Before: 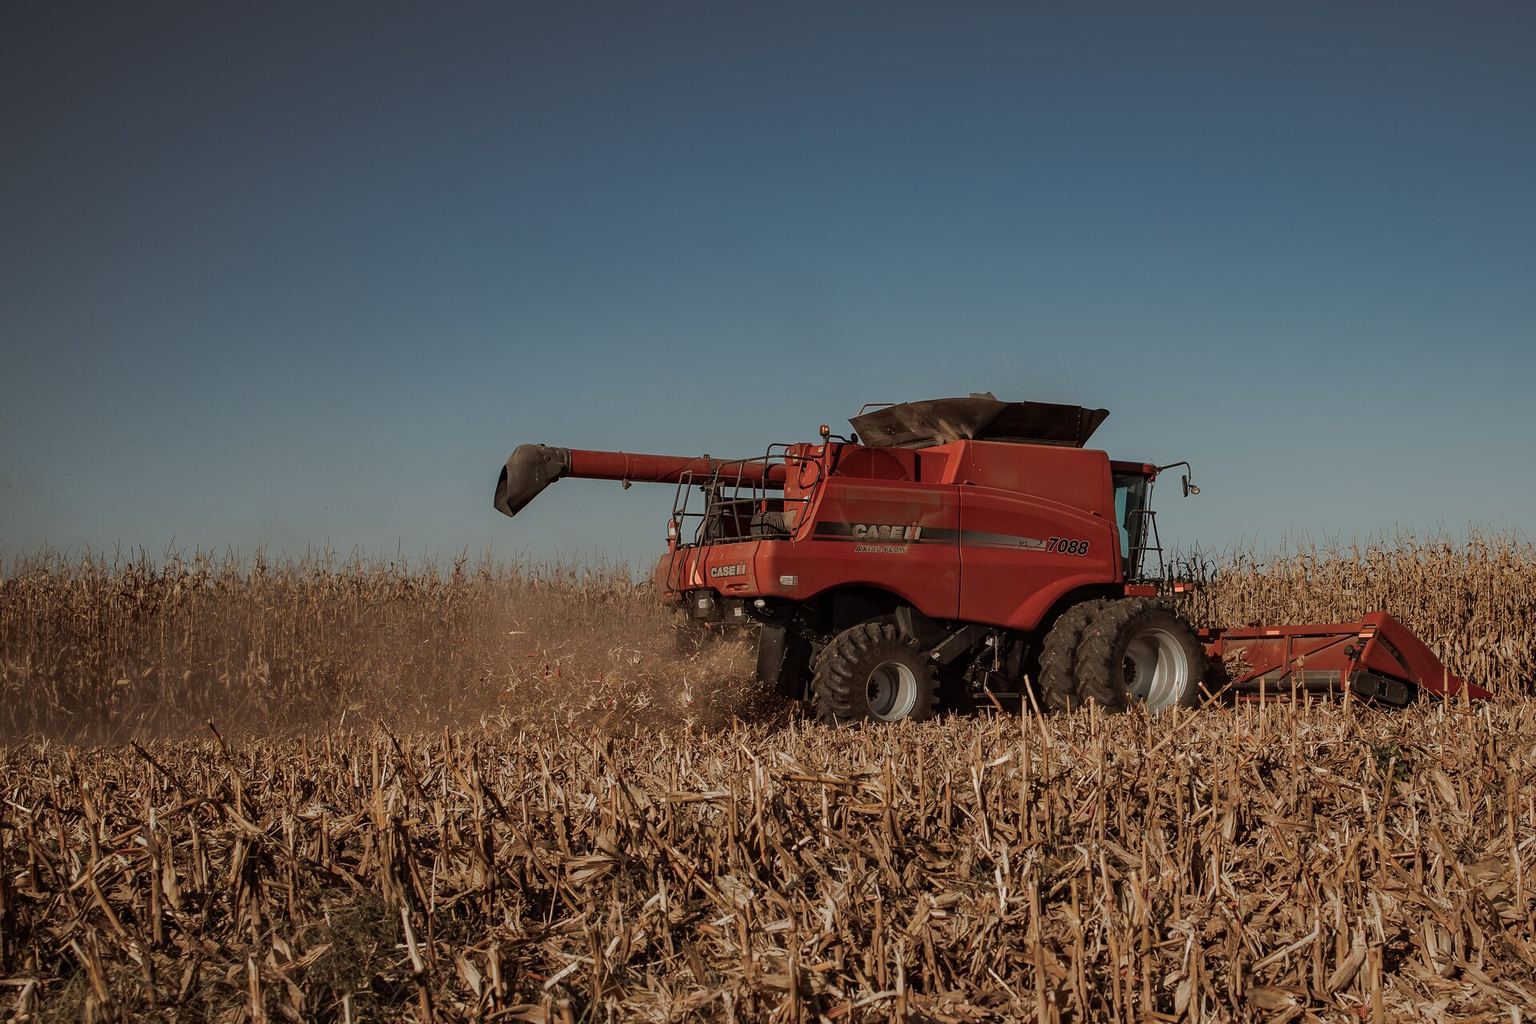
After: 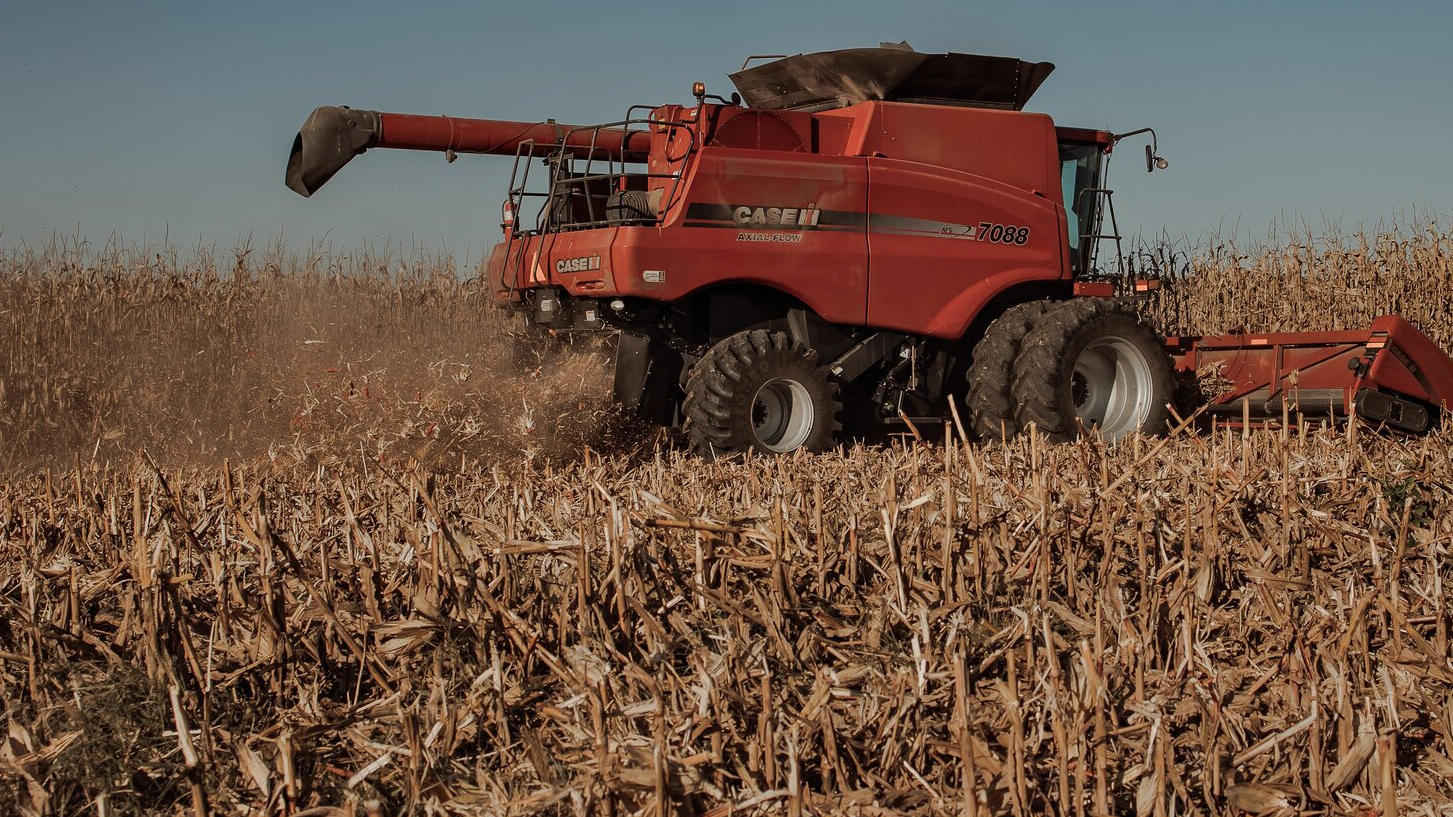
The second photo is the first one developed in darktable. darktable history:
crop and rotate: left 17.299%, top 35.115%, right 7.015%, bottom 1.024%
shadows and highlights: shadows 40, highlights -54, highlights color adjustment 46%, low approximation 0.01, soften with gaussian
